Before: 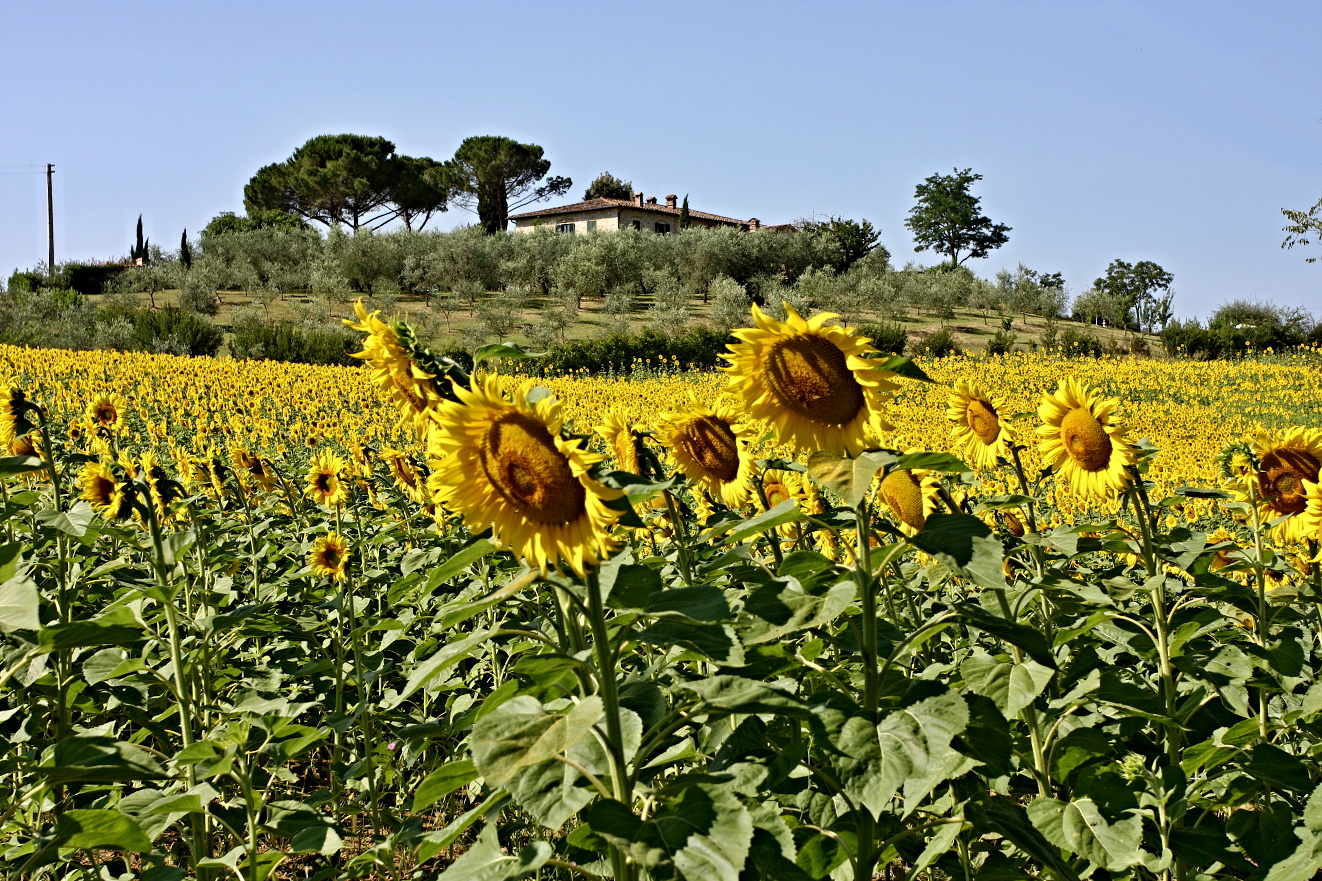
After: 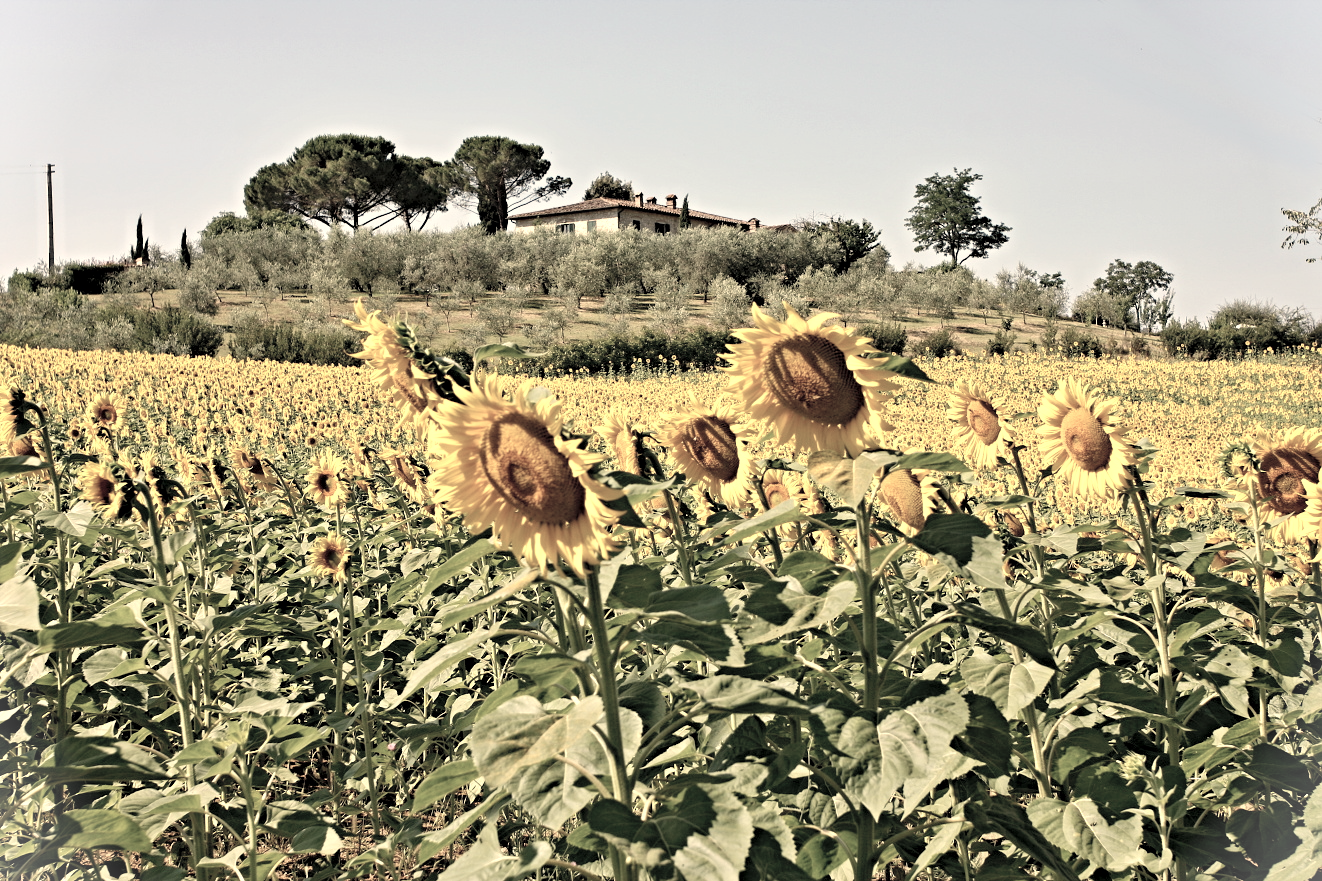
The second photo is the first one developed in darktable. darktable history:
vignetting: fall-off start 100%, brightness 0.3, saturation 0
exposure: black level correction 0.001, exposure 0.3 EV, compensate highlight preservation false
contrast brightness saturation: brightness 0.18, saturation -0.5
white balance: red 1.138, green 0.996, blue 0.812
